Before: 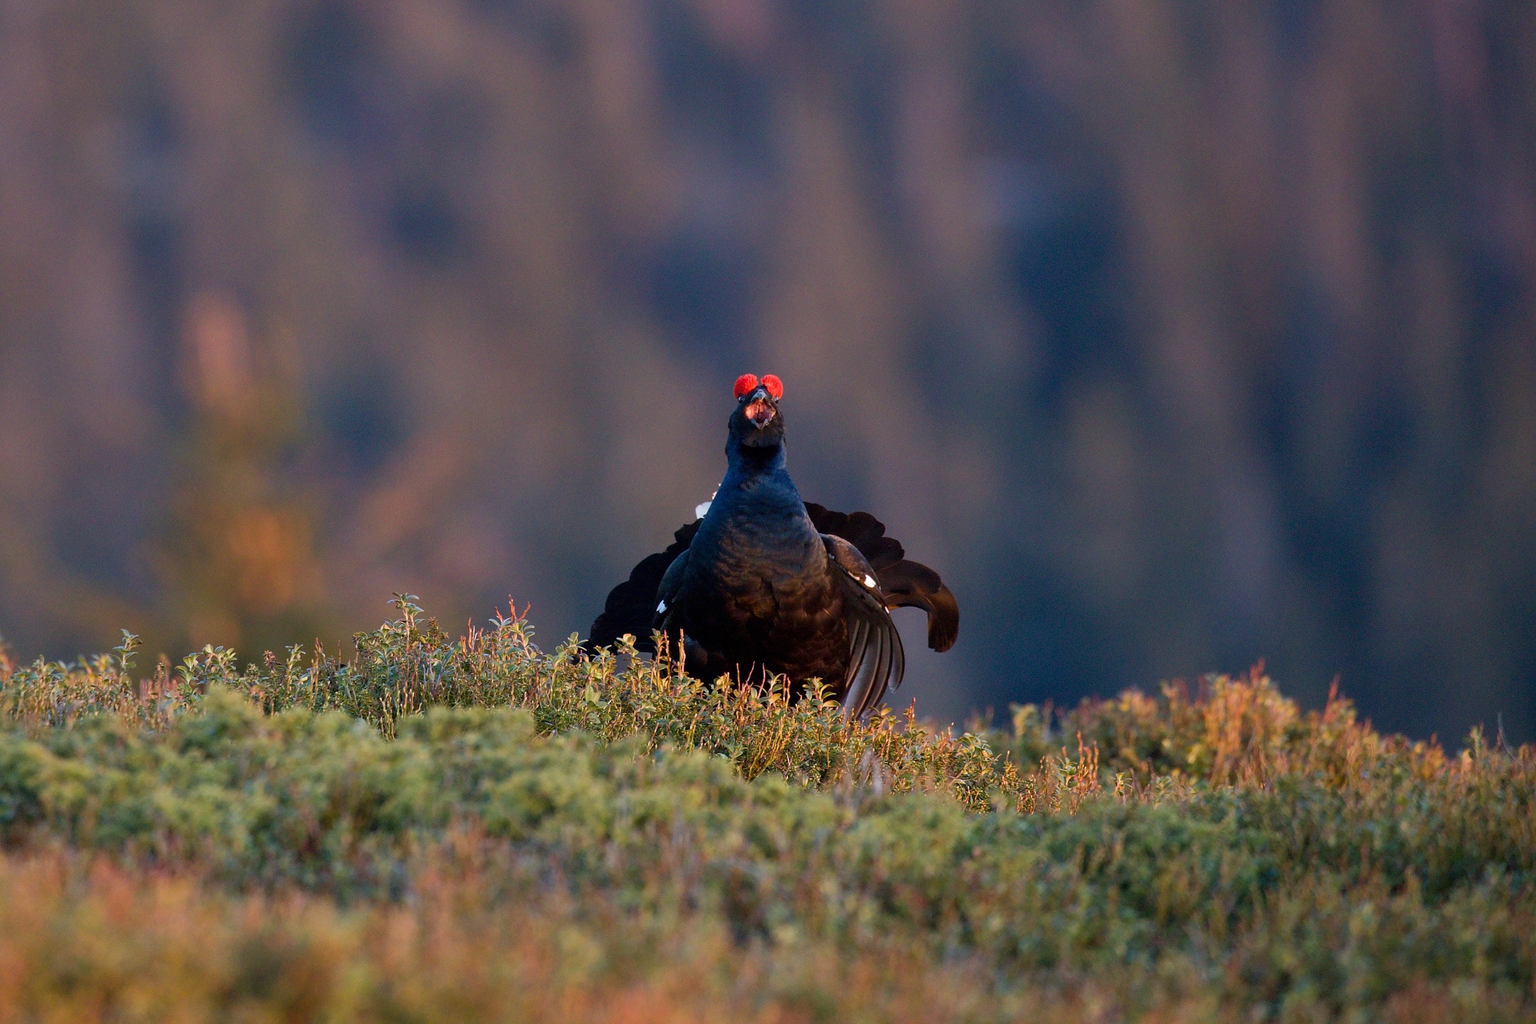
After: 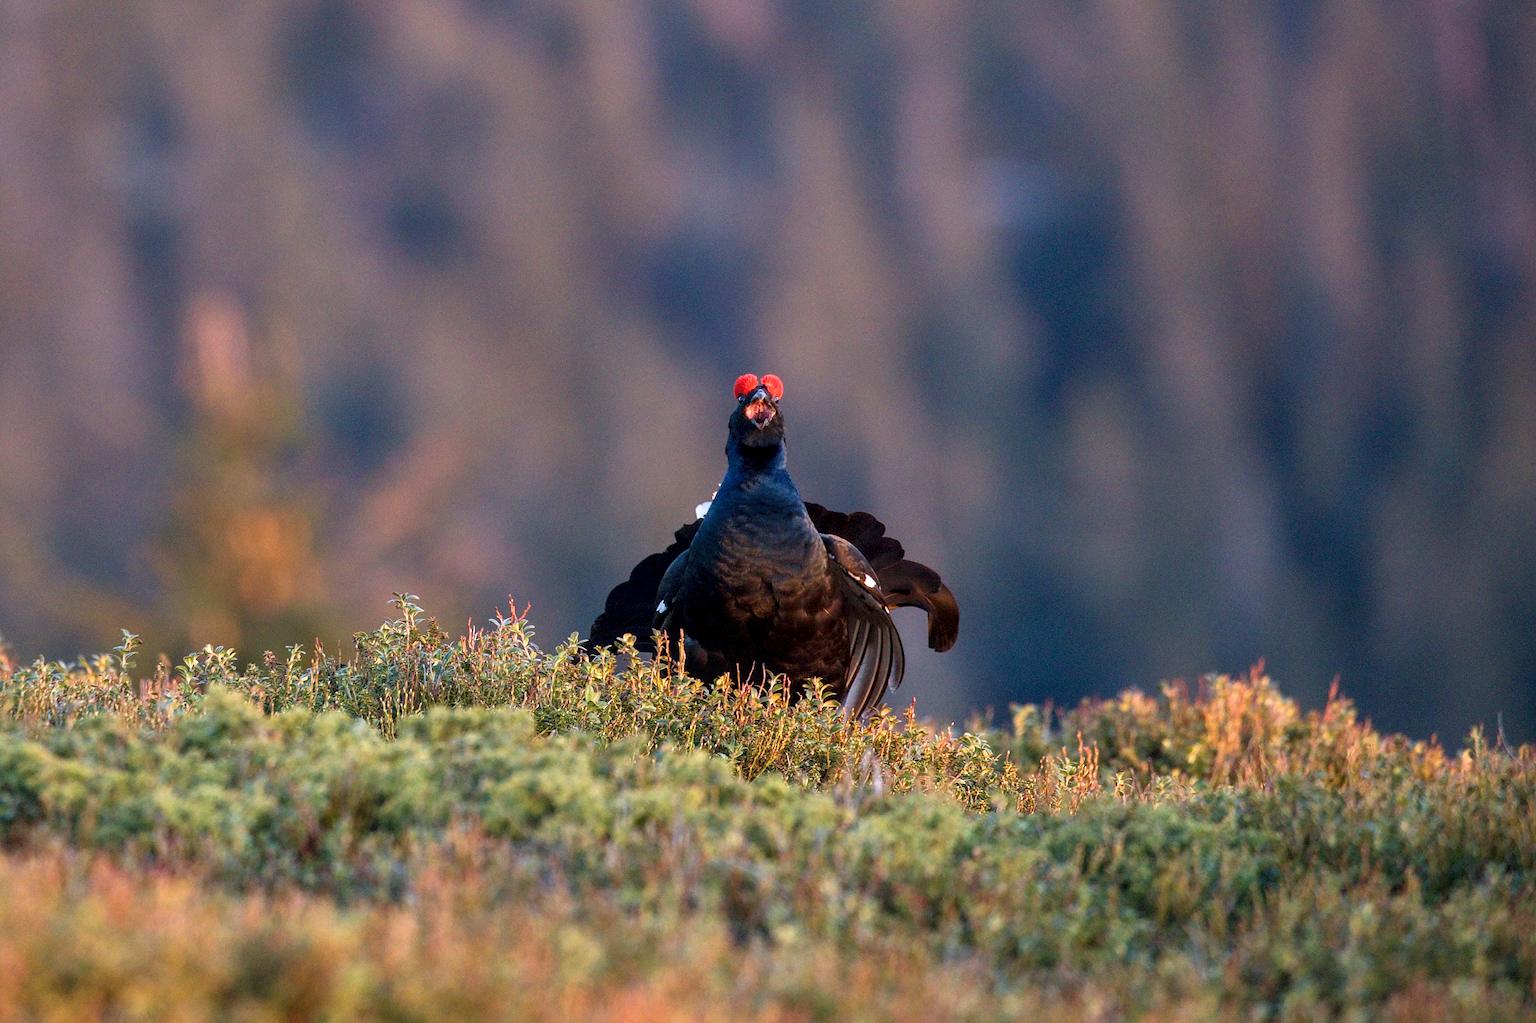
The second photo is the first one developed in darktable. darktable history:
local contrast: detail 130%
exposure: black level correction -0.002, exposure 0.531 EV, compensate highlight preservation false
